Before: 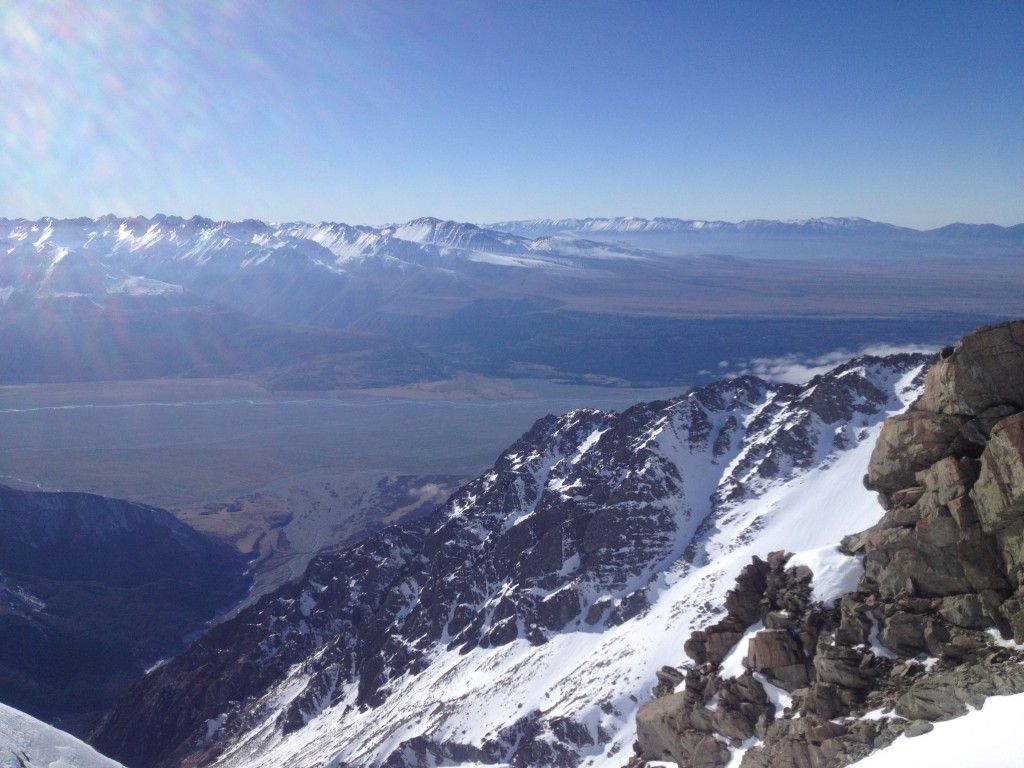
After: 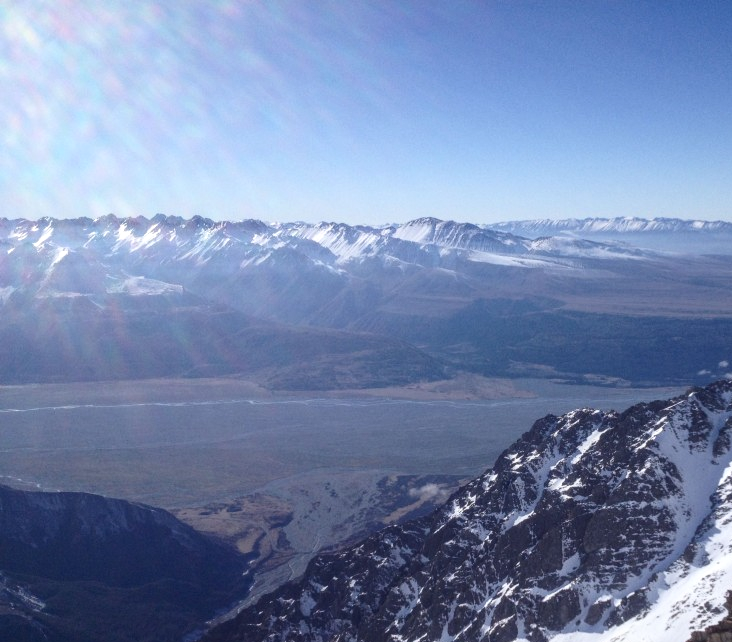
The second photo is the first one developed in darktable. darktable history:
local contrast: on, module defaults
crop: right 28.514%, bottom 16.306%
contrast brightness saturation: contrast 0.14
